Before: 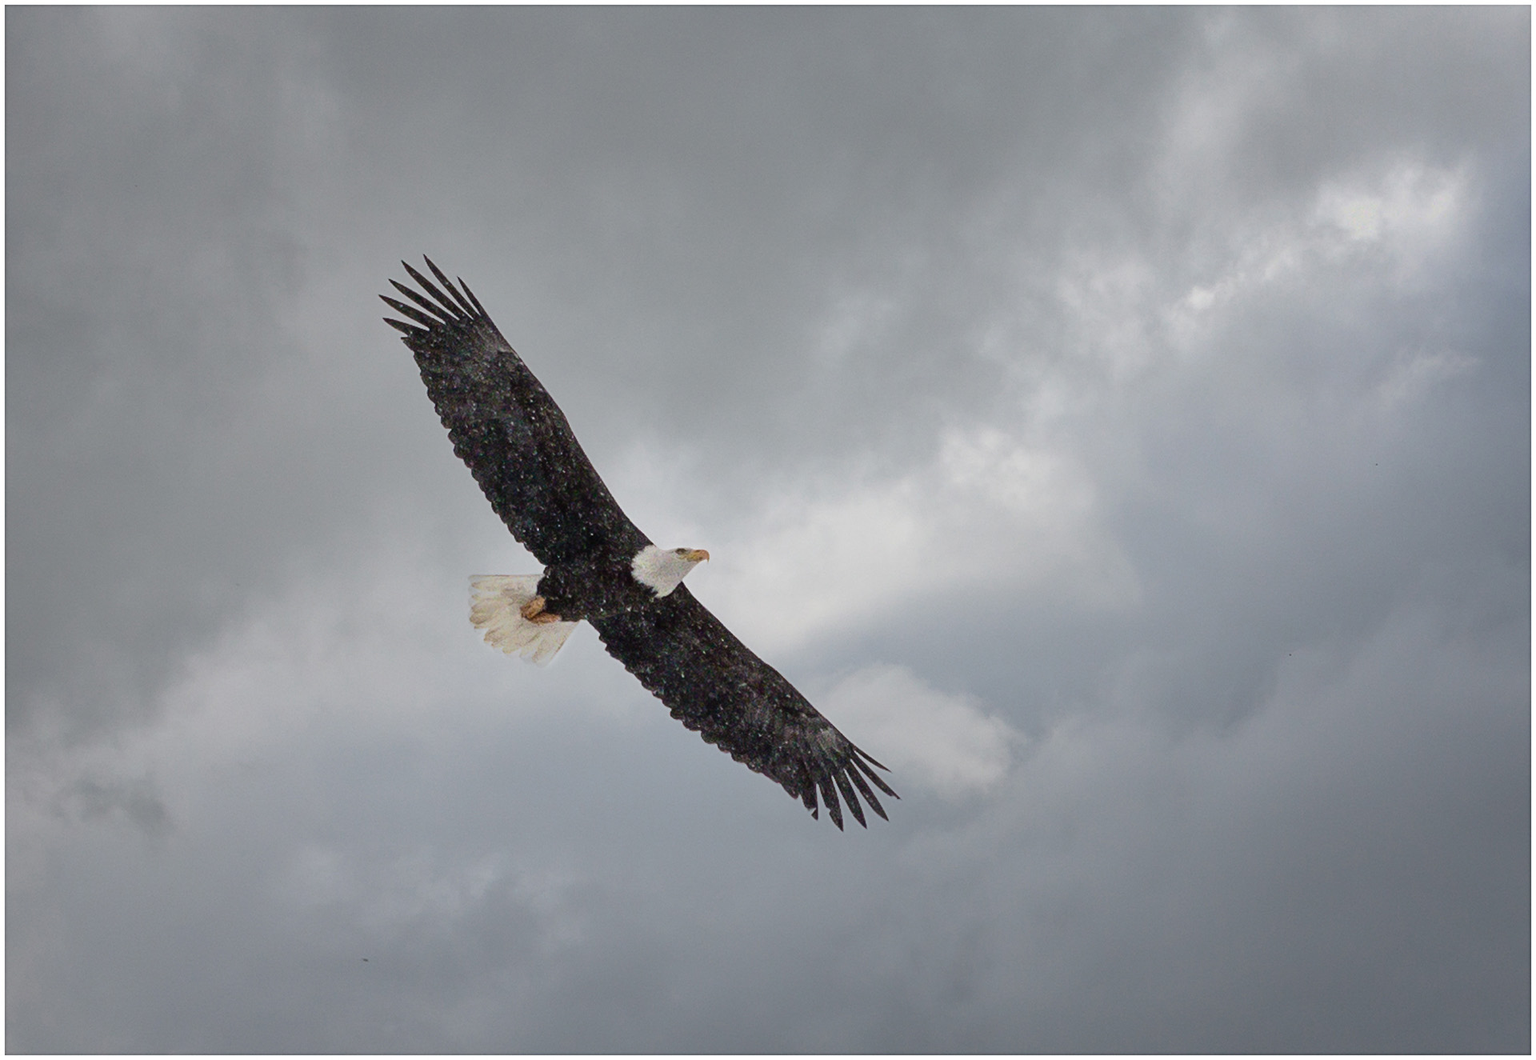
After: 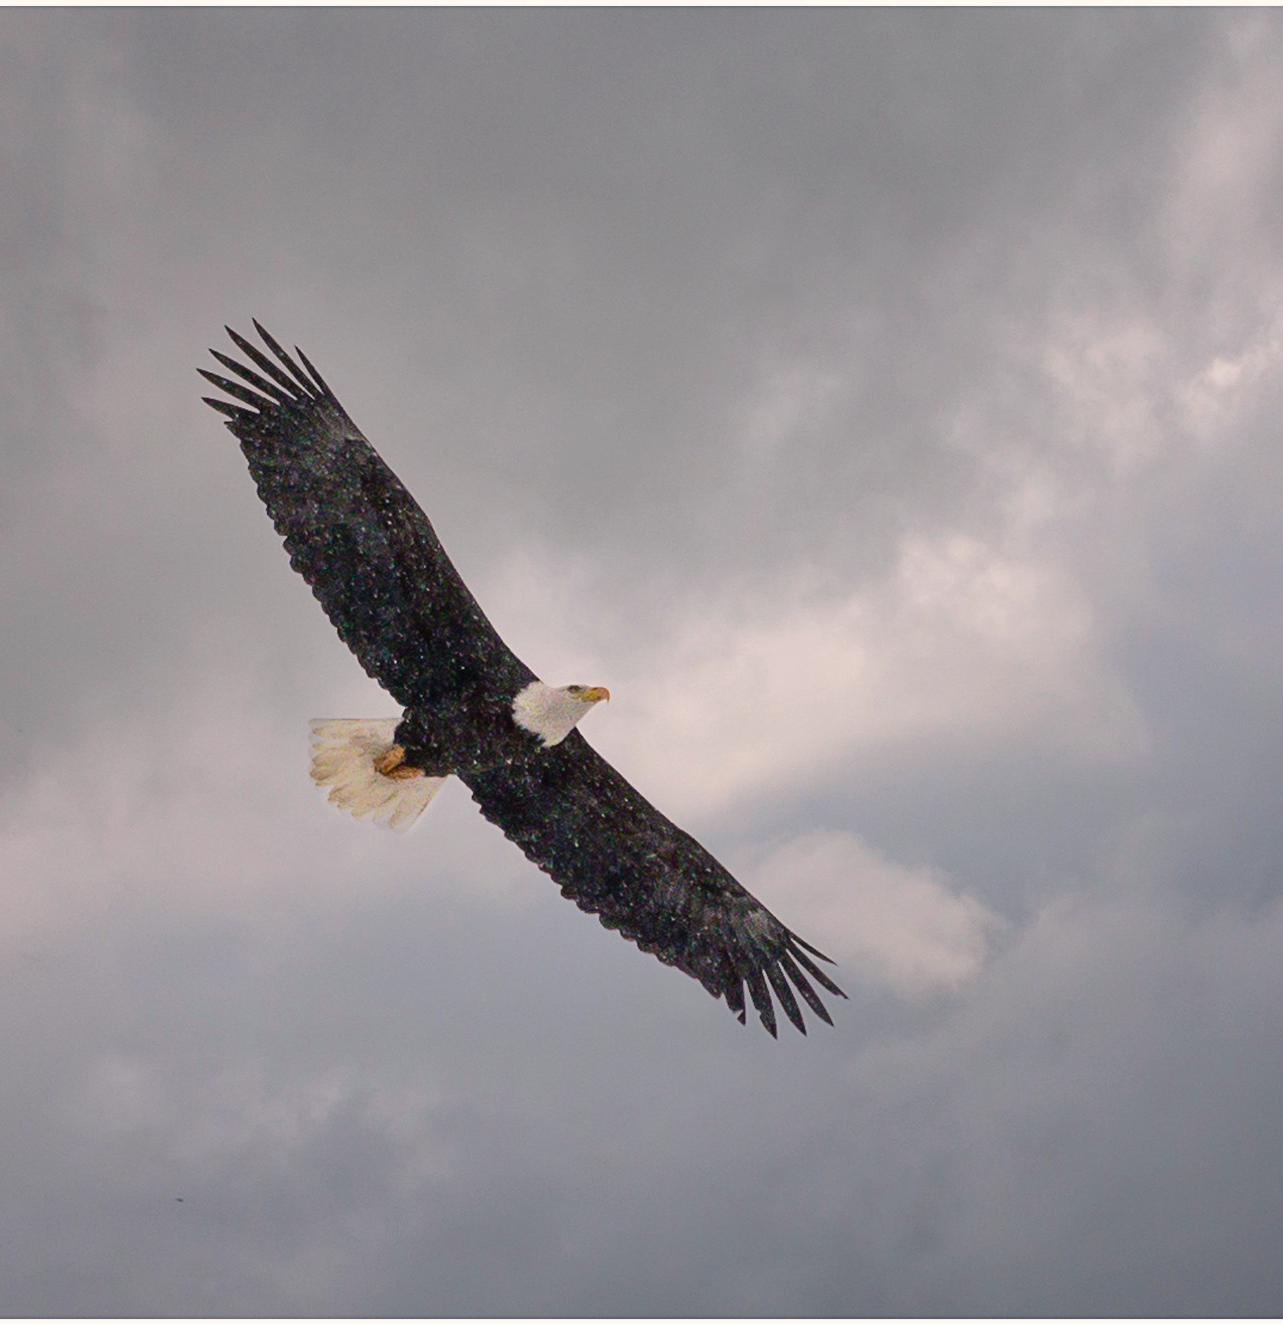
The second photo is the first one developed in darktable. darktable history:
crop and rotate: left 14.456%, right 18.72%
color balance rgb: shadows lift › chroma 1.027%, shadows lift › hue 242.2°, highlights gain › chroma 2.056%, highlights gain › hue 44.77°, perceptual saturation grading › global saturation 19.991%, global vibrance 20%
